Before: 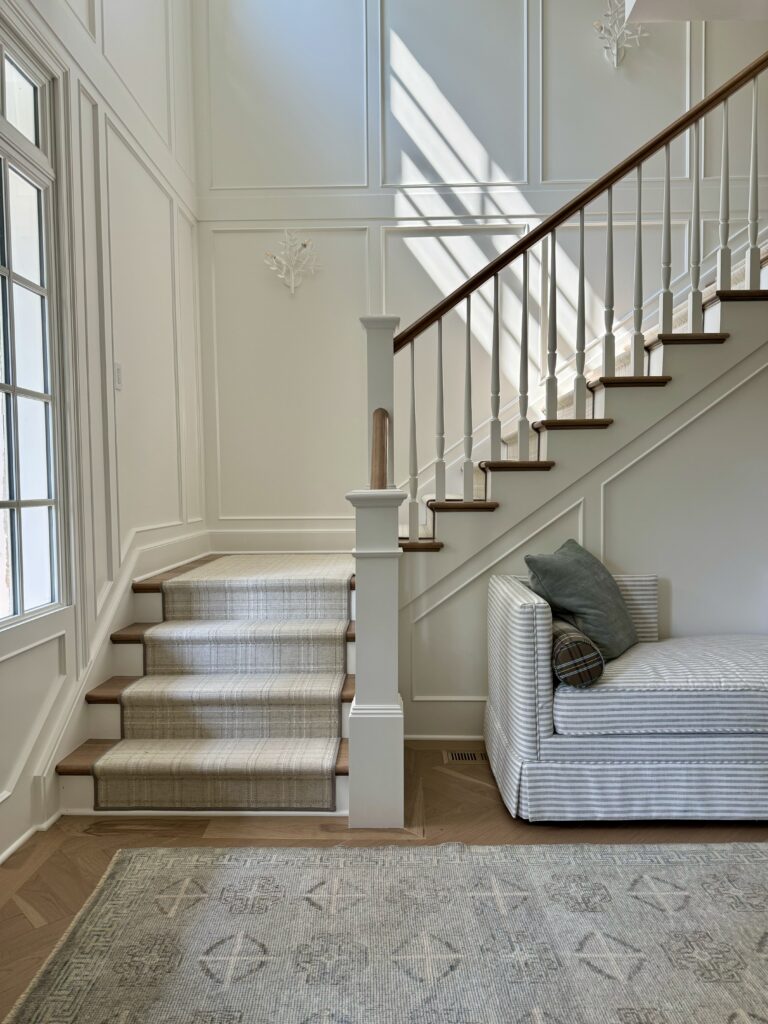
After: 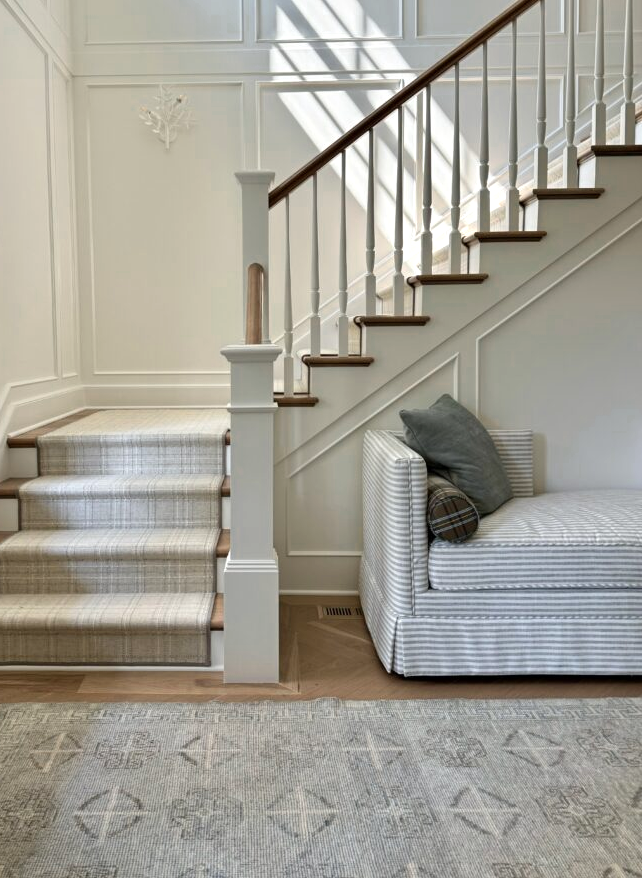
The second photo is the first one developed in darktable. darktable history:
color zones: curves: ch0 [(0.018, 0.548) (0.197, 0.654) (0.425, 0.447) (0.605, 0.658) (0.732, 0.579)]; ch1 [(0.105, 0.531) (0.224, 0.531) (0.386, 0.39) (0.618, 0.456) (0.732, 0.456) (0.956, 0.421)]; ch2 [(0.039, 0.583) (0.215, 0.465) (0.399, 0.544) (0.465, 0.548) (0.614, 0.447) (0.724, 0.43) (0.882, 0.623) (0.956, 0.632)]
crop: left 16.315%, top 14.246%
exposure: exposure 0.191 EV, compensate highlight preservation false
